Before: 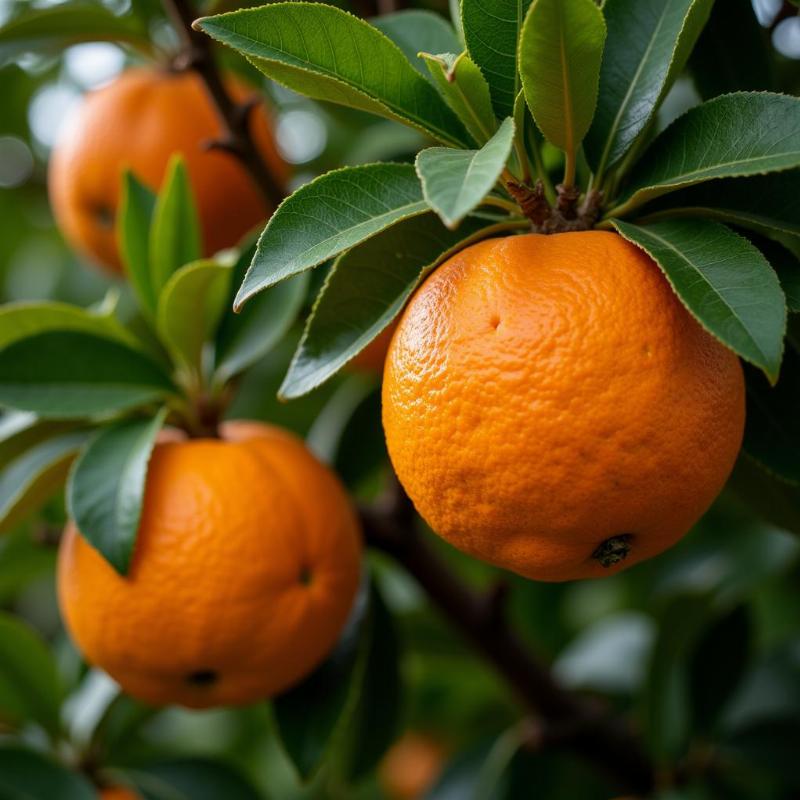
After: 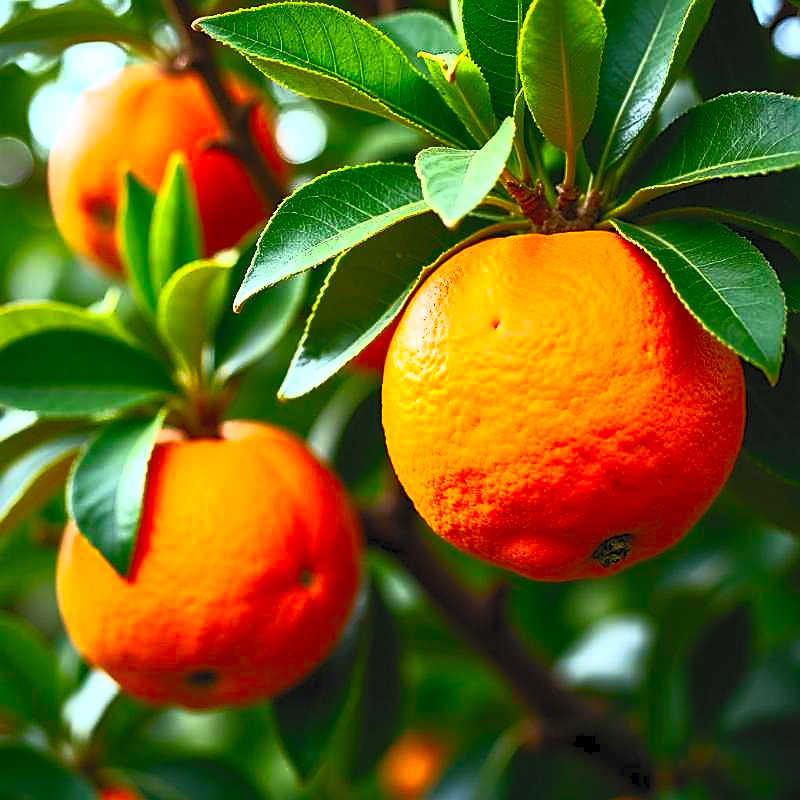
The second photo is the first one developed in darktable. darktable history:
contrast brightness saturation: contrast 1, brightness 1, saturation 1
sharpen: radius 1.4, amount 1.25, threshold 0.7
